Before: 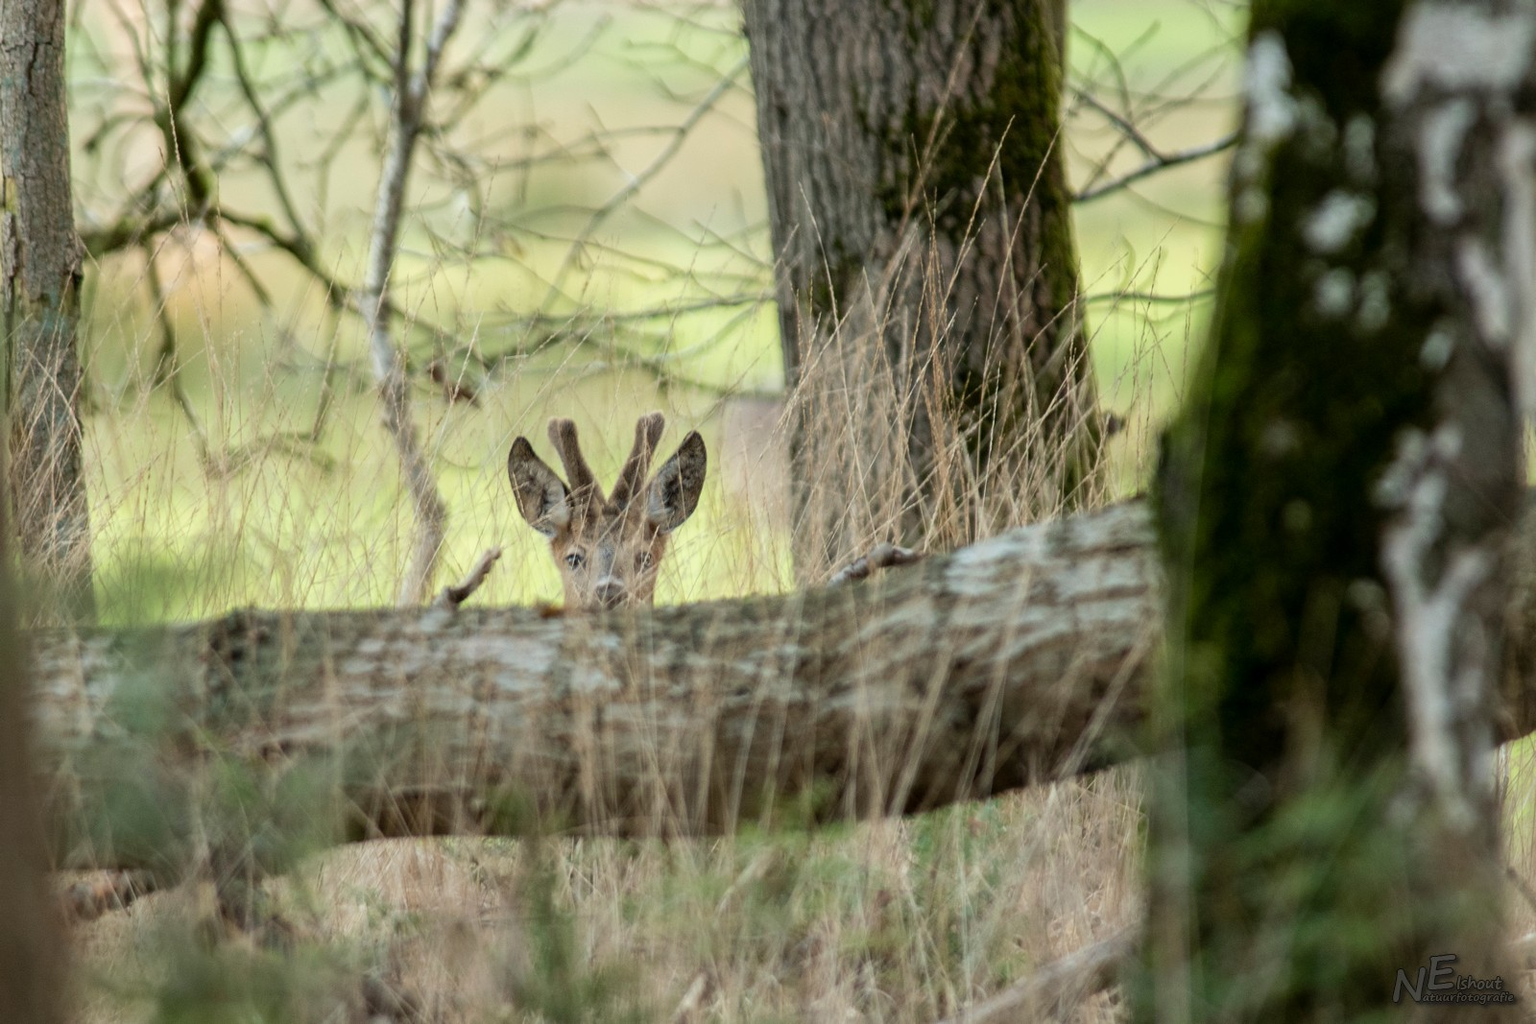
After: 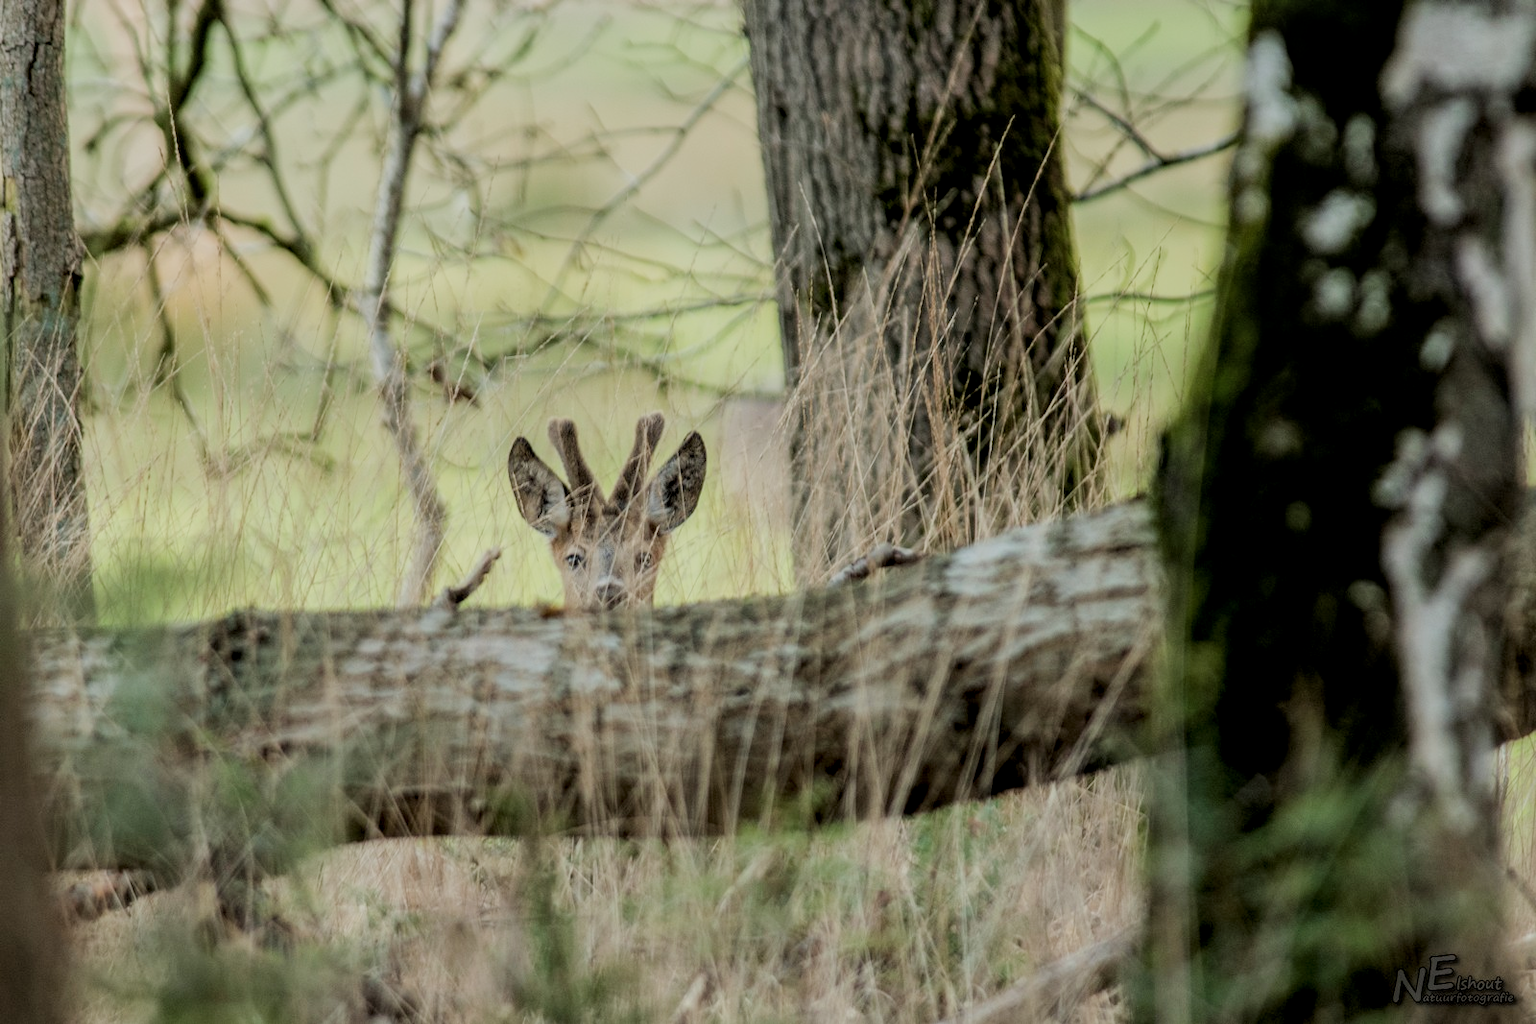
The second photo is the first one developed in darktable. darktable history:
filmic rgb: black relative exposure -7.15 EV, white relative exposure 5.36 EV, hardness 3.02
local contrast: on, module defaults
